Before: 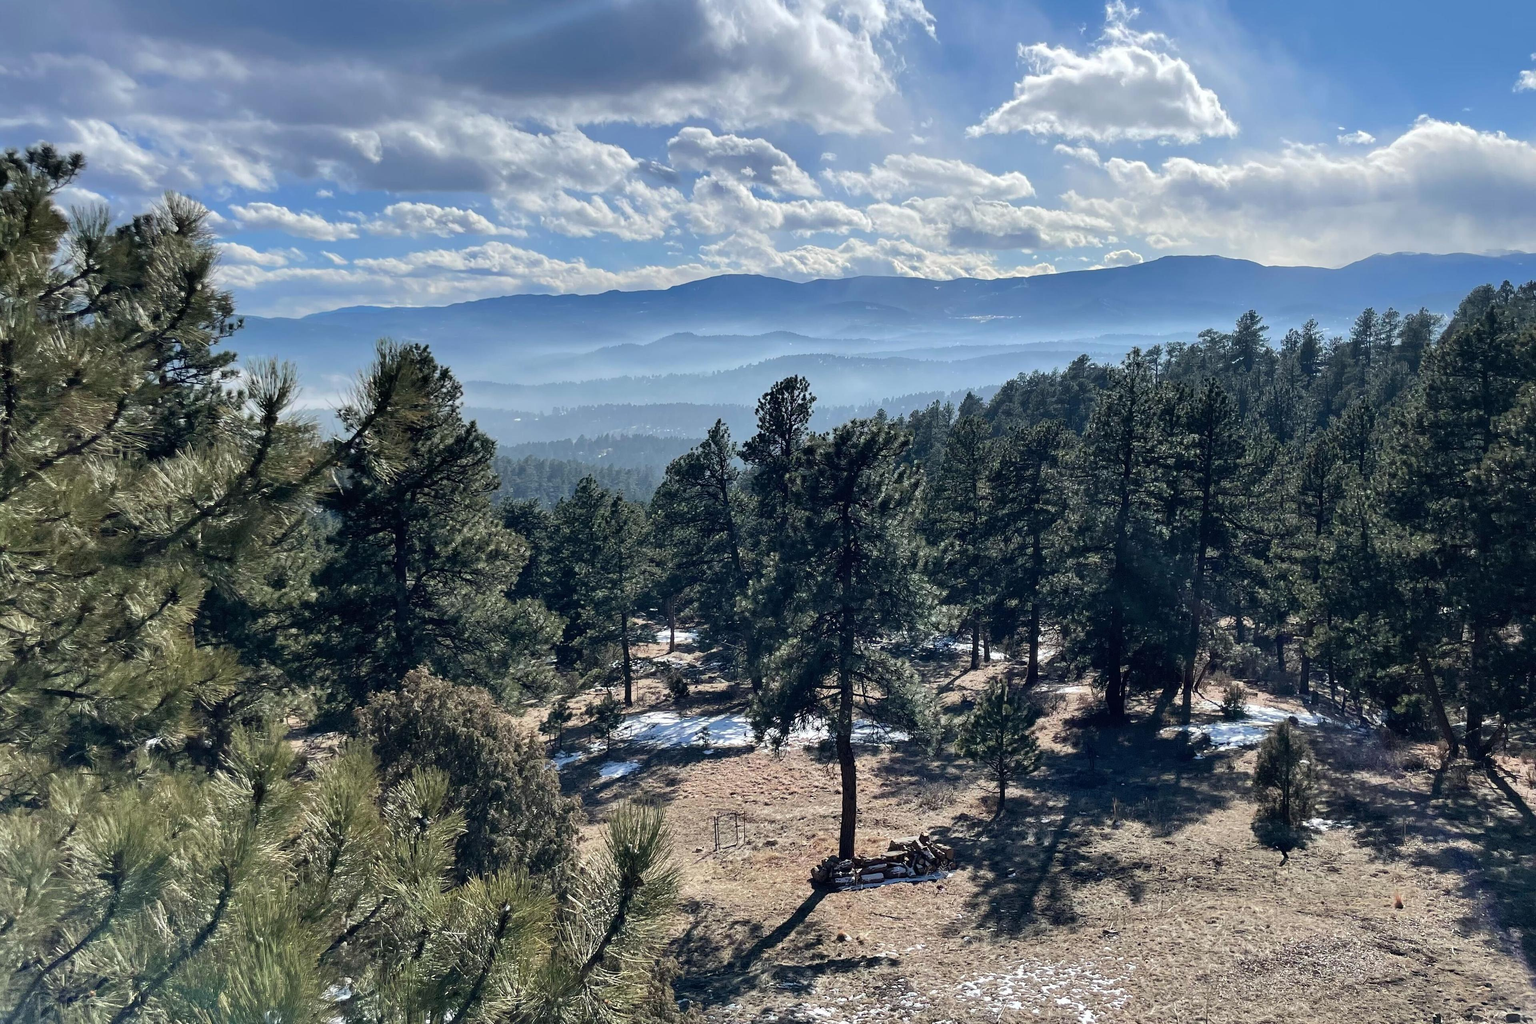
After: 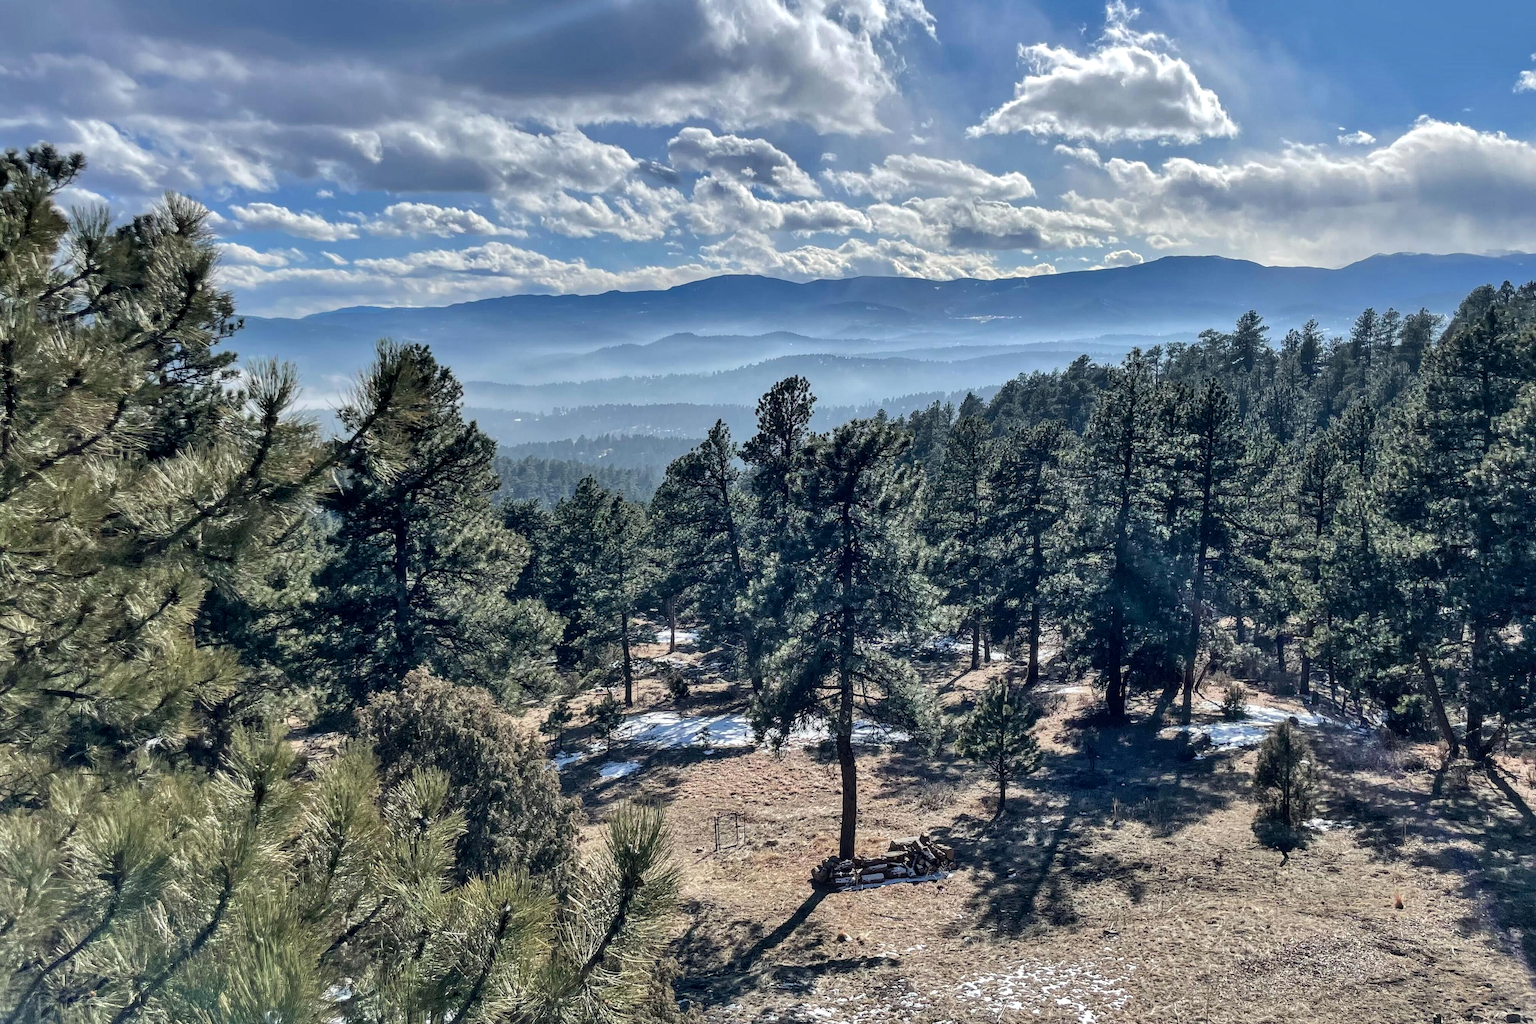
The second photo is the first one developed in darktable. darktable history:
shadows and highlights: shadows 53.11, soften with gaussian
local contrast: on, module defaults
